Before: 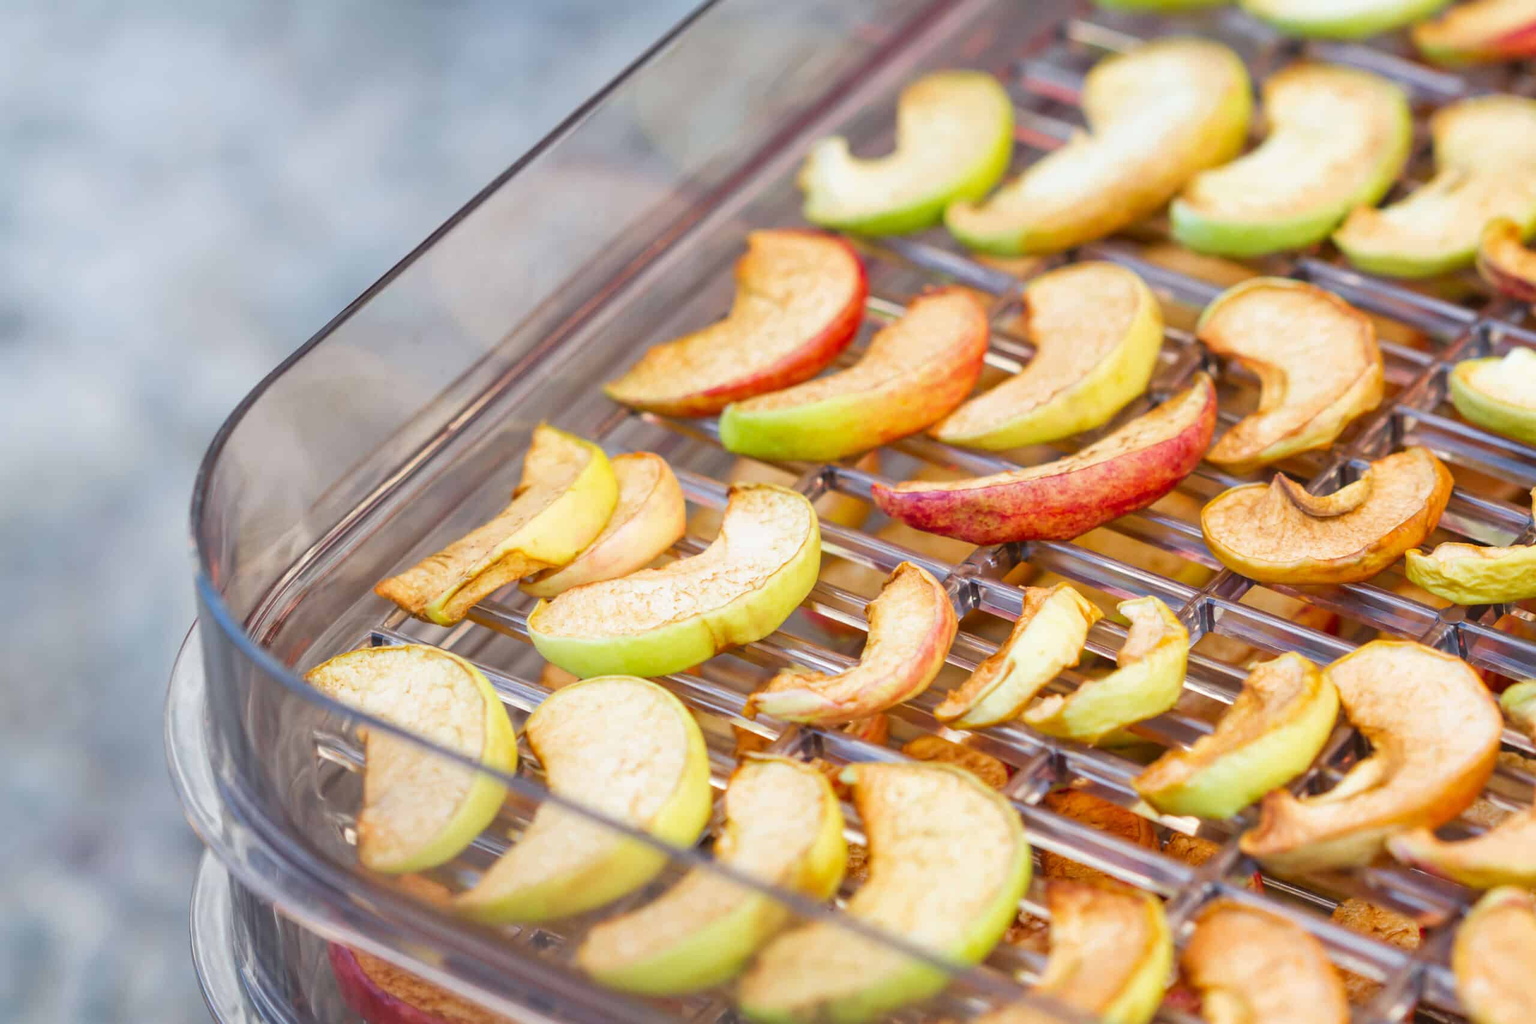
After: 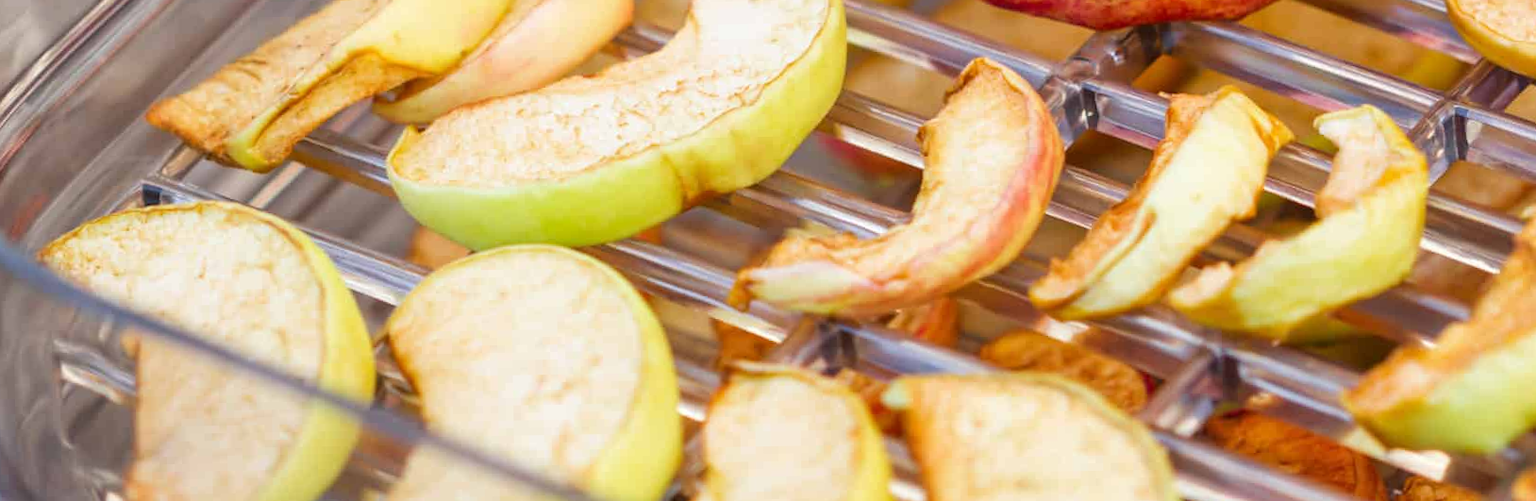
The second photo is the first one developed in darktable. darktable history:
rotate and perspective: rotation -1°, crop left 0.011, crop right 0.989, crop top 0.025, crop bottom 0.975
crop: left 18.091%, top 51.13%, right 17.525%, bottom 16.85%
